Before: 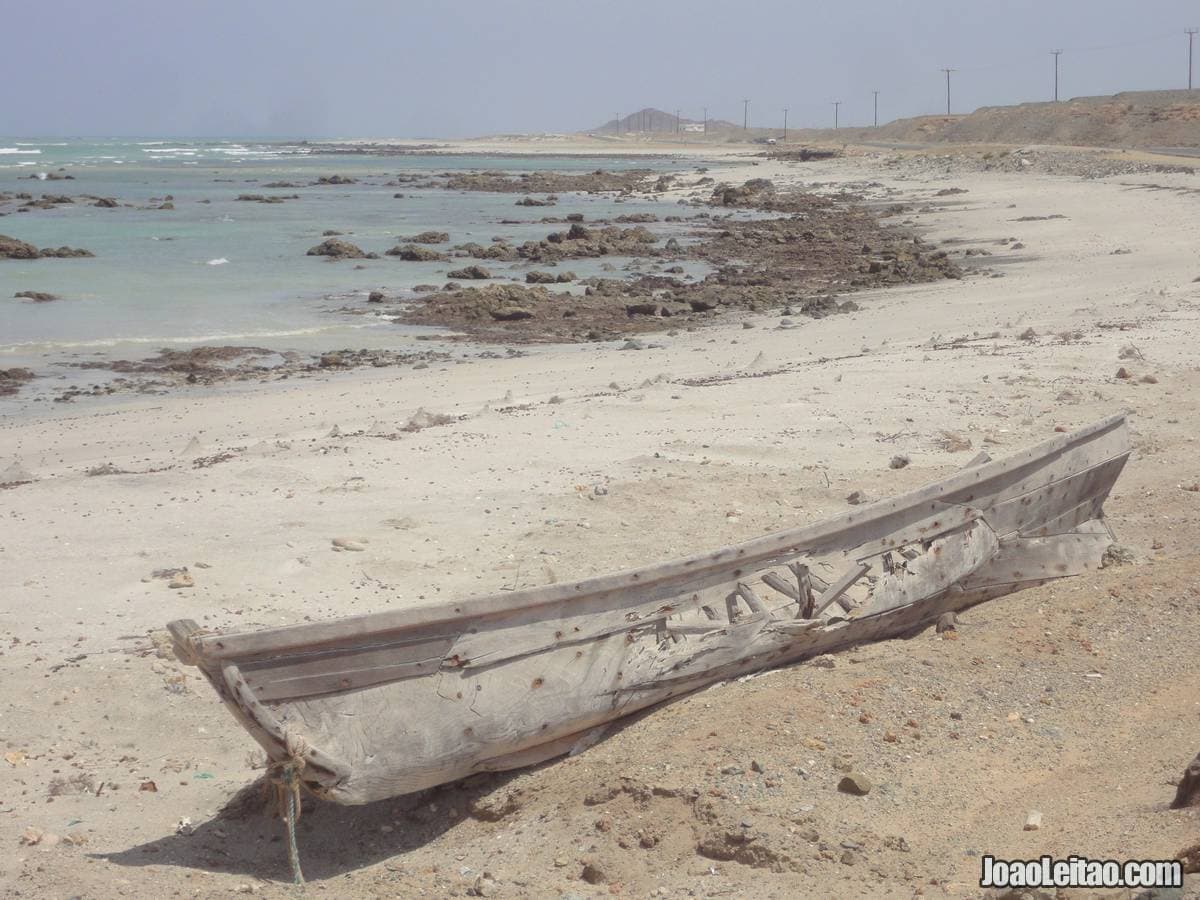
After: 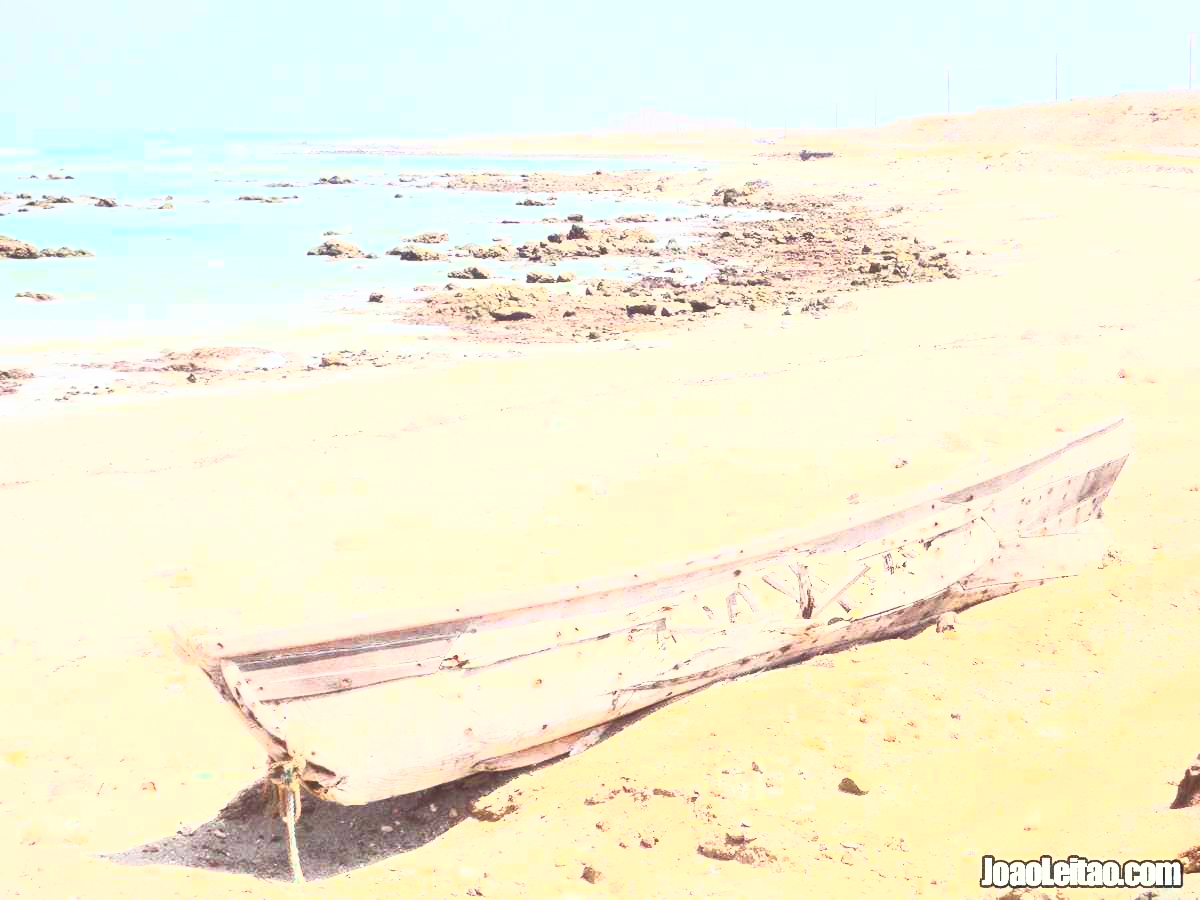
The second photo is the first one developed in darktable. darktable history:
exposure: black level correction 0, exposure 0.7 EV, compensate exposure bias true, compensate highlight preservation false
contrast brightness saturation: contrast 1, brightness 1, saturation 1
